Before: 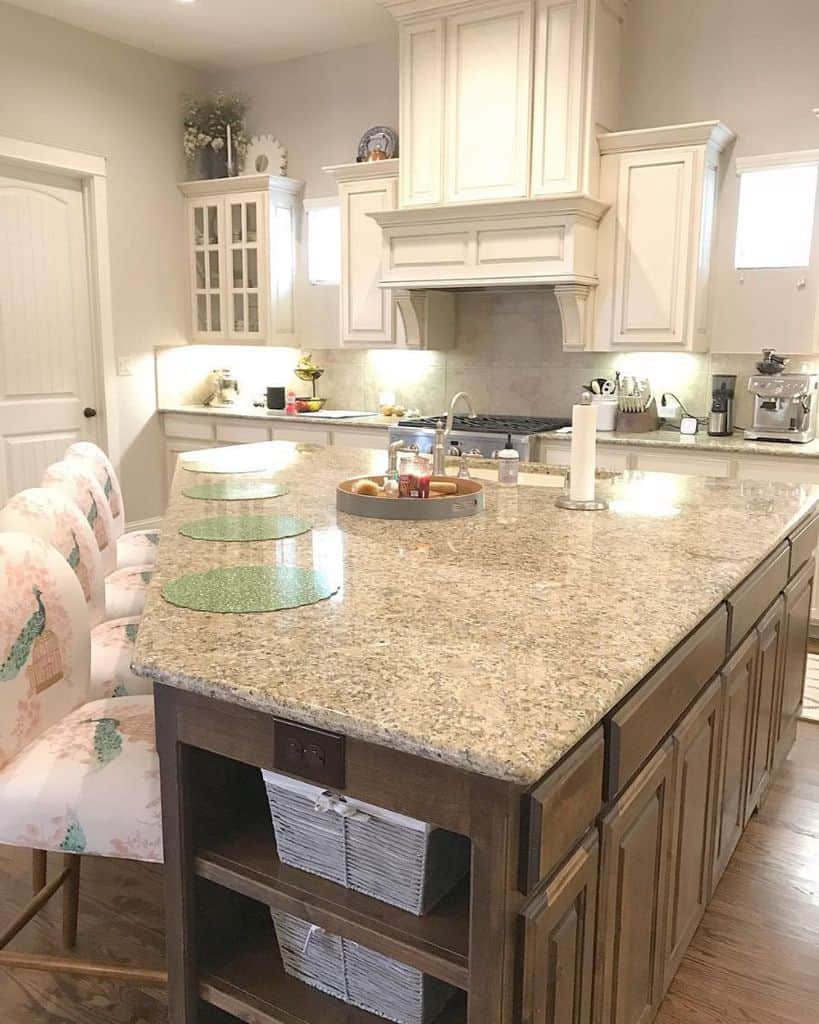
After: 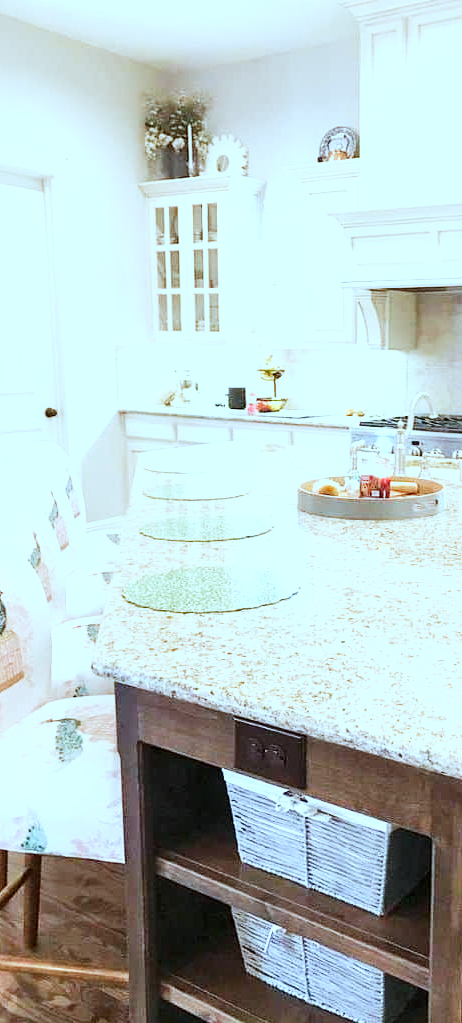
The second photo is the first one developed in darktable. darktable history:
crop: left 4.877%, right 38.619%
base curve: curves: ch0 [(0, 0) (0.007, 0.004) (0.027, 0.03) (0.046, 0.07) (0.207, 0.54) (0.442, 0.872) (0.673, 0.972) (1, 1)], preserve colors none
local contrast: highlights 87%, shadows 82%
color correction: highlights a* -9.87, highlights b* -21.12
